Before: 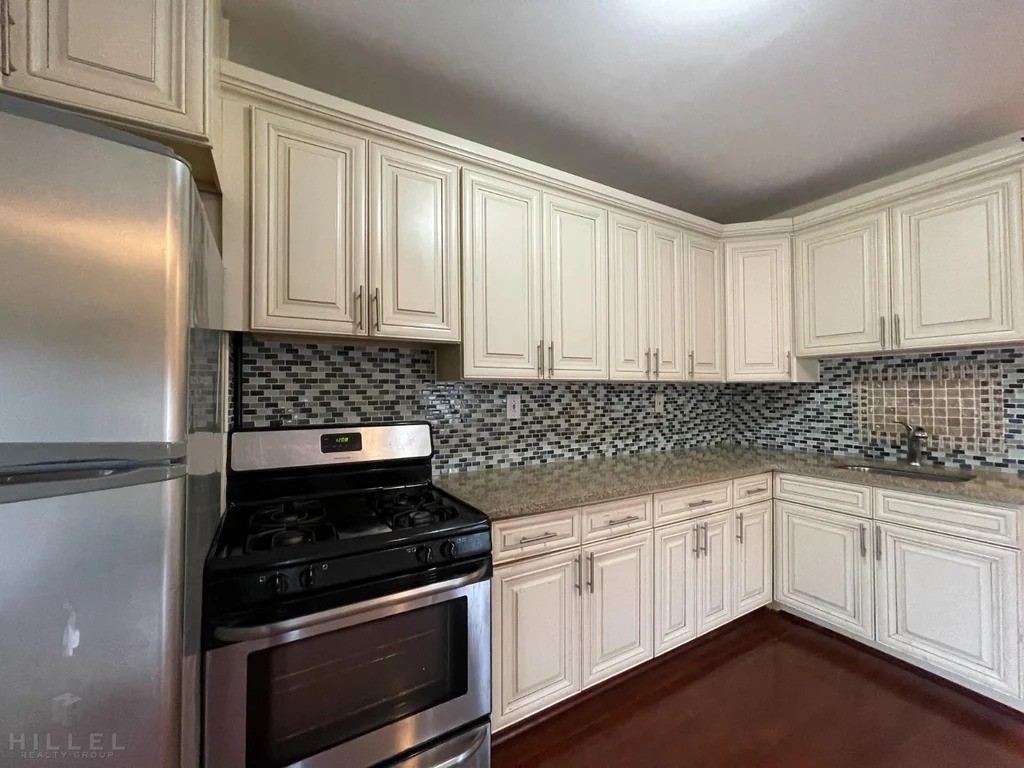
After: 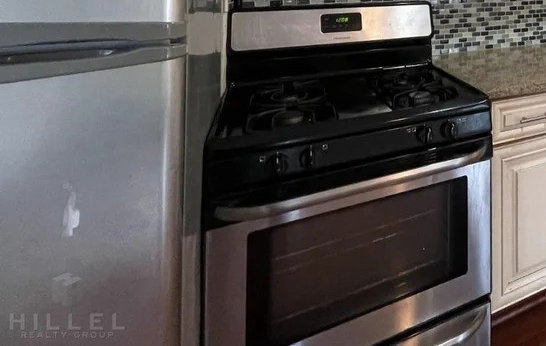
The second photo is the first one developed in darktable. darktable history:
crop and rotate: top 54.778%, right 46.61%, bottom 0.159%
color contrast: green-magenta contrast 0.96
contrast brightness saturation: saturation -0.1
